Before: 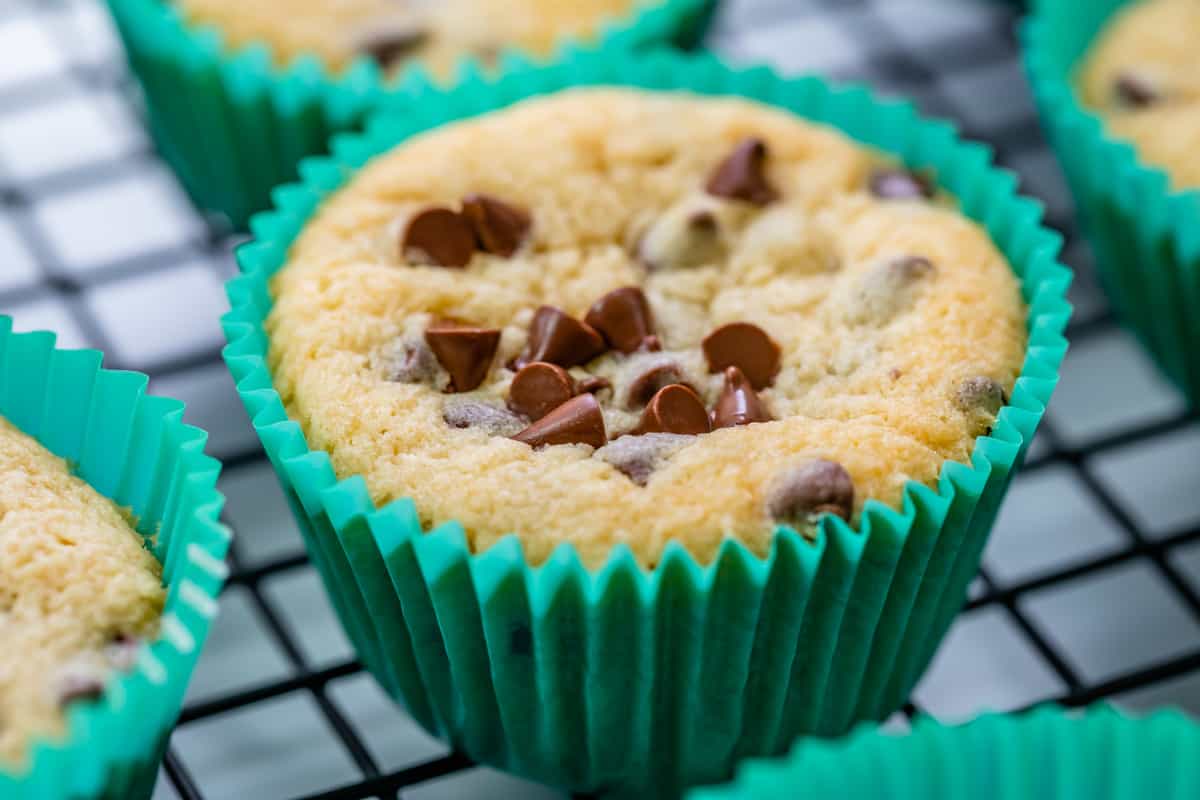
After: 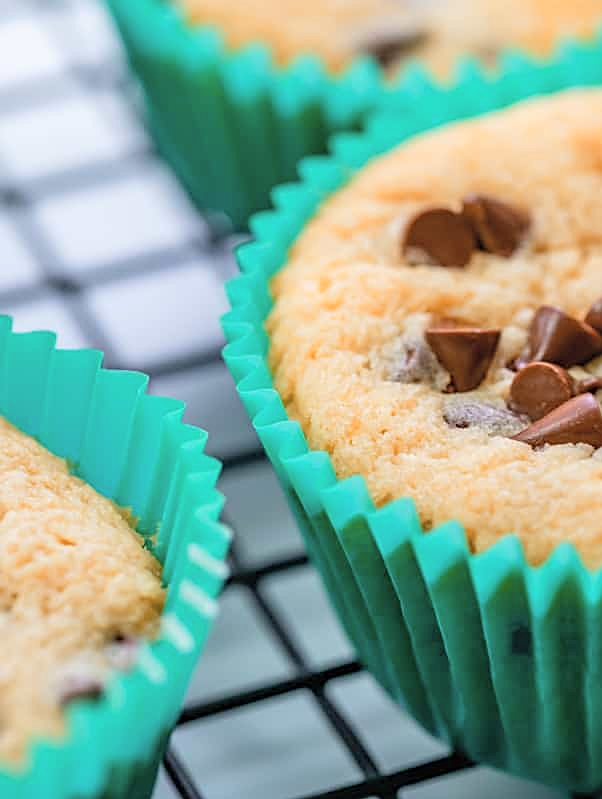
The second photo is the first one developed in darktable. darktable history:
contrast brightness saturation: brightness 0.141
crop and rotate: left 0.057%, top 0%, right 49.71%
color zones: curves: ch2 [(0, 0.5) (0.143, 0.5) (0.286, 0.416) (0.429, 0.5) (0.571, 0.5) (0.714, 0.5) (0.857, 0.5) (1, 0.5)]
sharpen: on, module defaults
